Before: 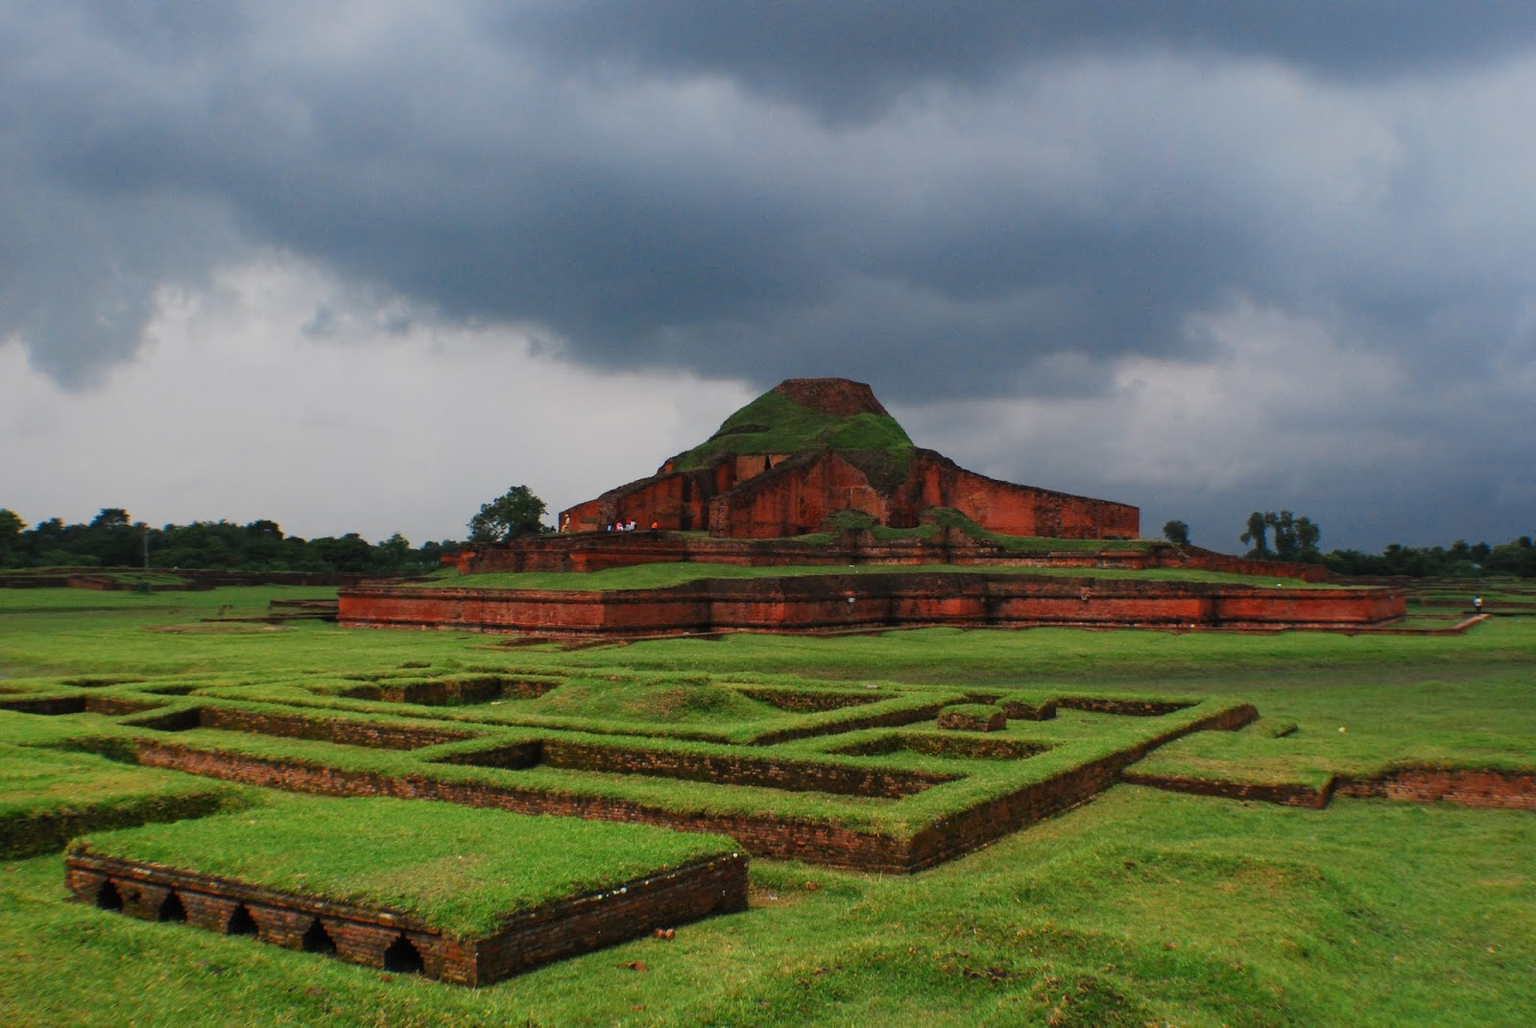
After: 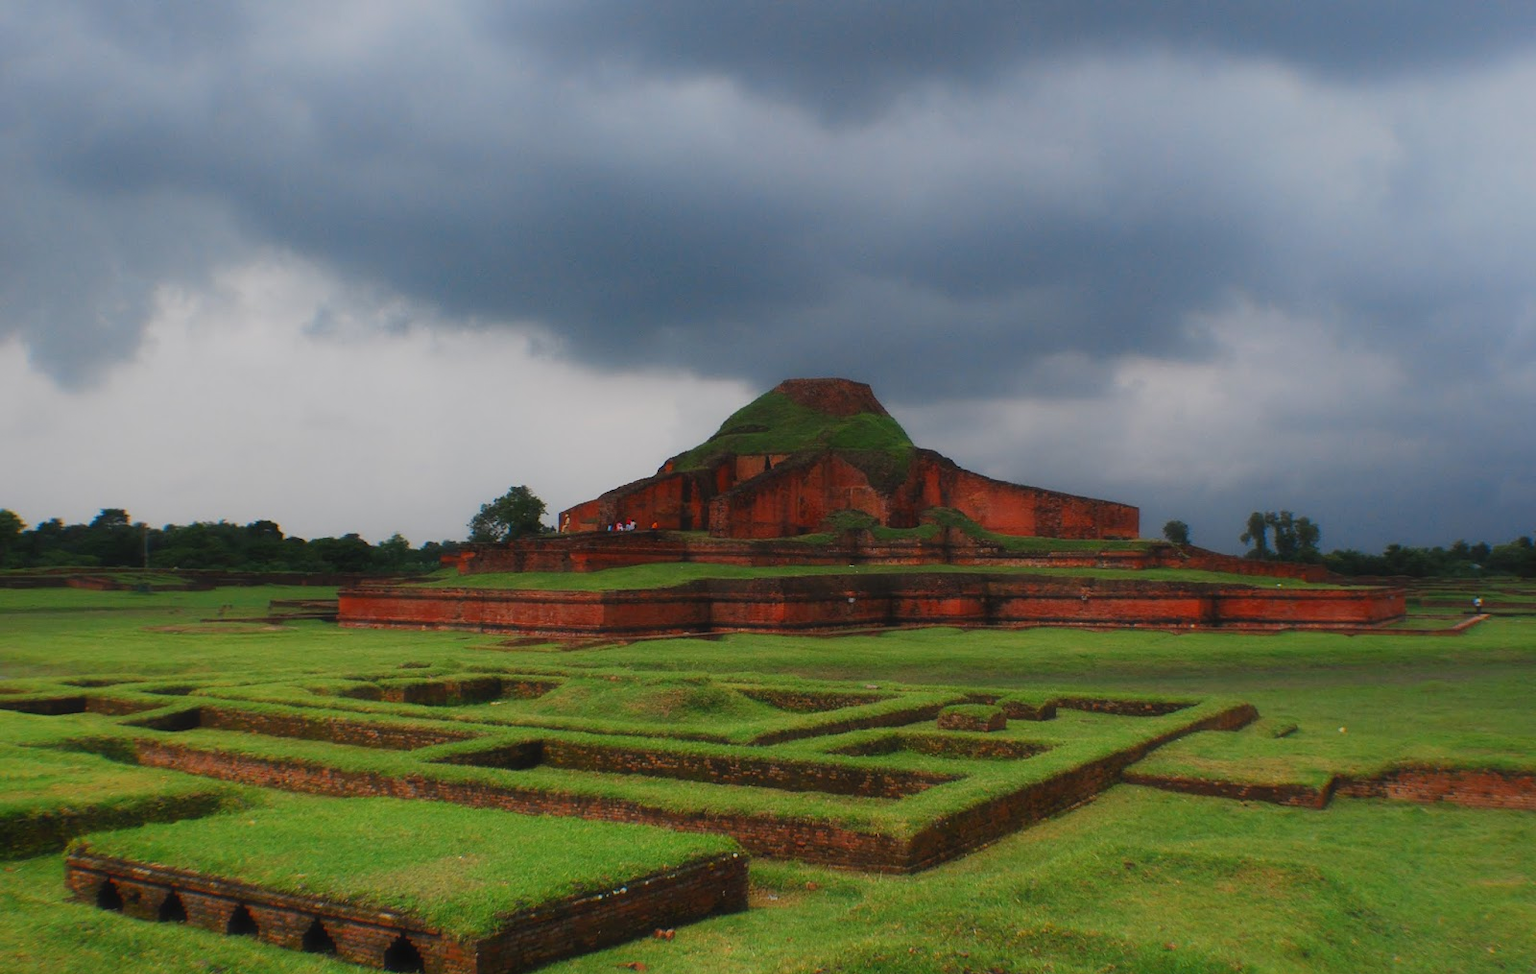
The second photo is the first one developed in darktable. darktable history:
crop and rotate: top 0.012%, bottom 5.177%
contrast equalizer: octaves 7, y [[0.5, 0.501, 0.525, 0.597, 0.58, 0.514], [0.5 ×6], [0.5 ×6], [0 ×6], [0 ×6]], mix -0.998
